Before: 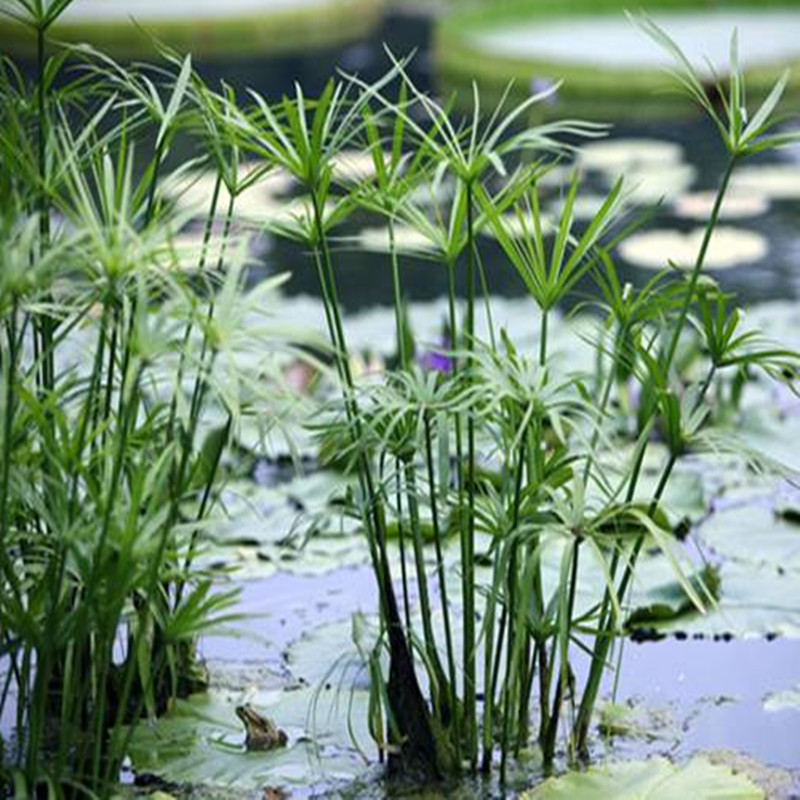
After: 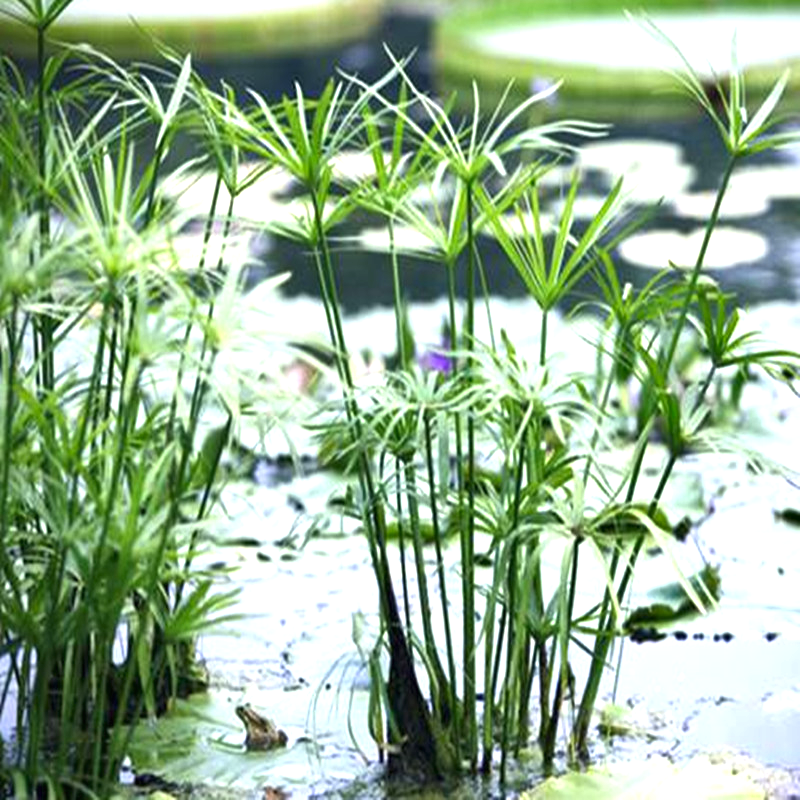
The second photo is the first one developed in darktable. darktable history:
exposure: black level correction 0, exposure 0.95 EV, compensate exposure bias true, compensate highlight preservation false
shadows and highlights: shadows 37.27, highlights -28.18, soften with gaussian
